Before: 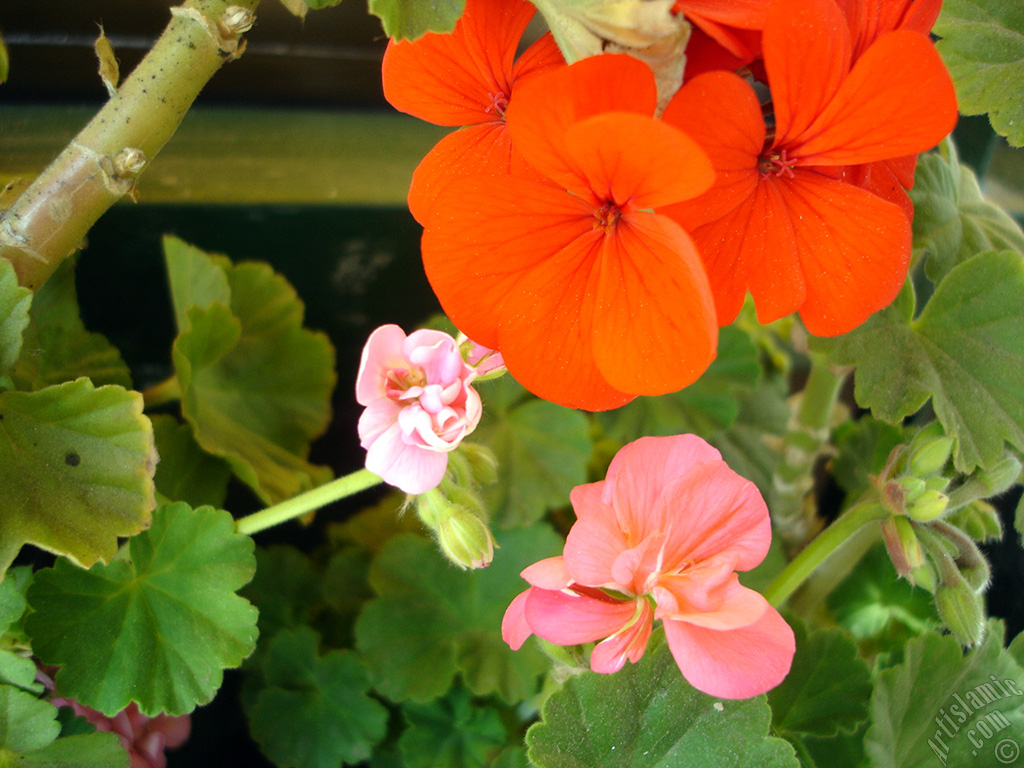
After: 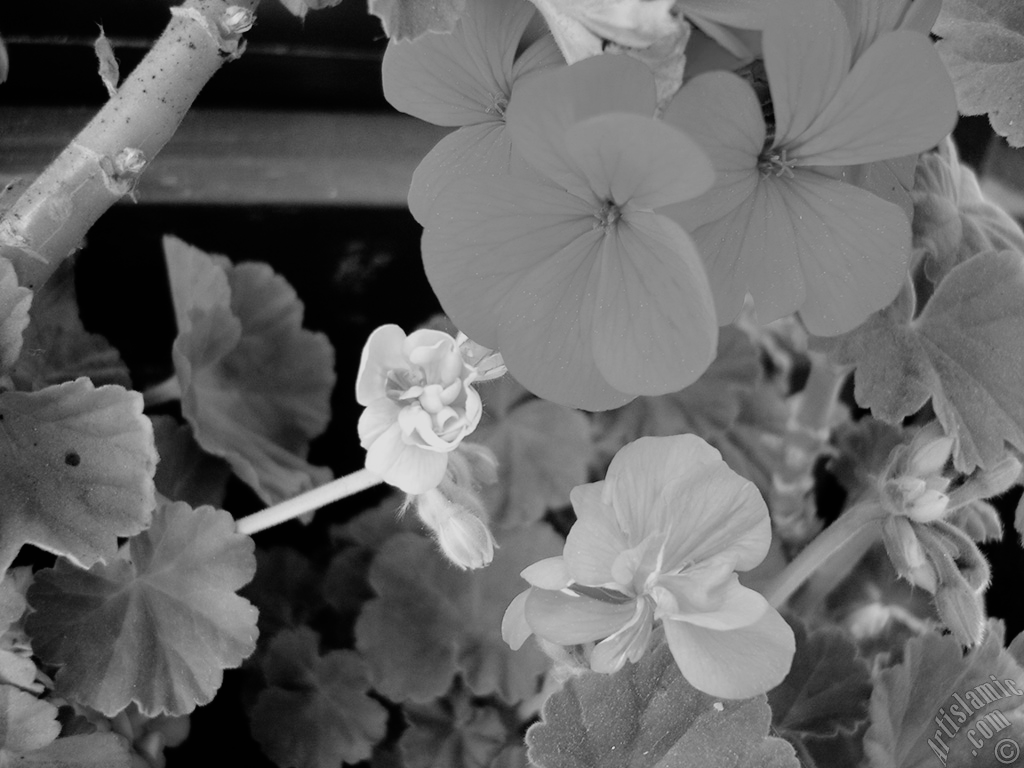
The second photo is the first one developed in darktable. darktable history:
filmic rgb: black relative exposure -7.75 EV, white relative exposure 4.4 EV, threshold 3 EV, hardness 3.76, latitude 50%, contrast 1.1, color science v5 (2021), contrast in shadows safe, contrast in highlights safe, enable highlight reconstruction true
monochrome: on, module defaults
